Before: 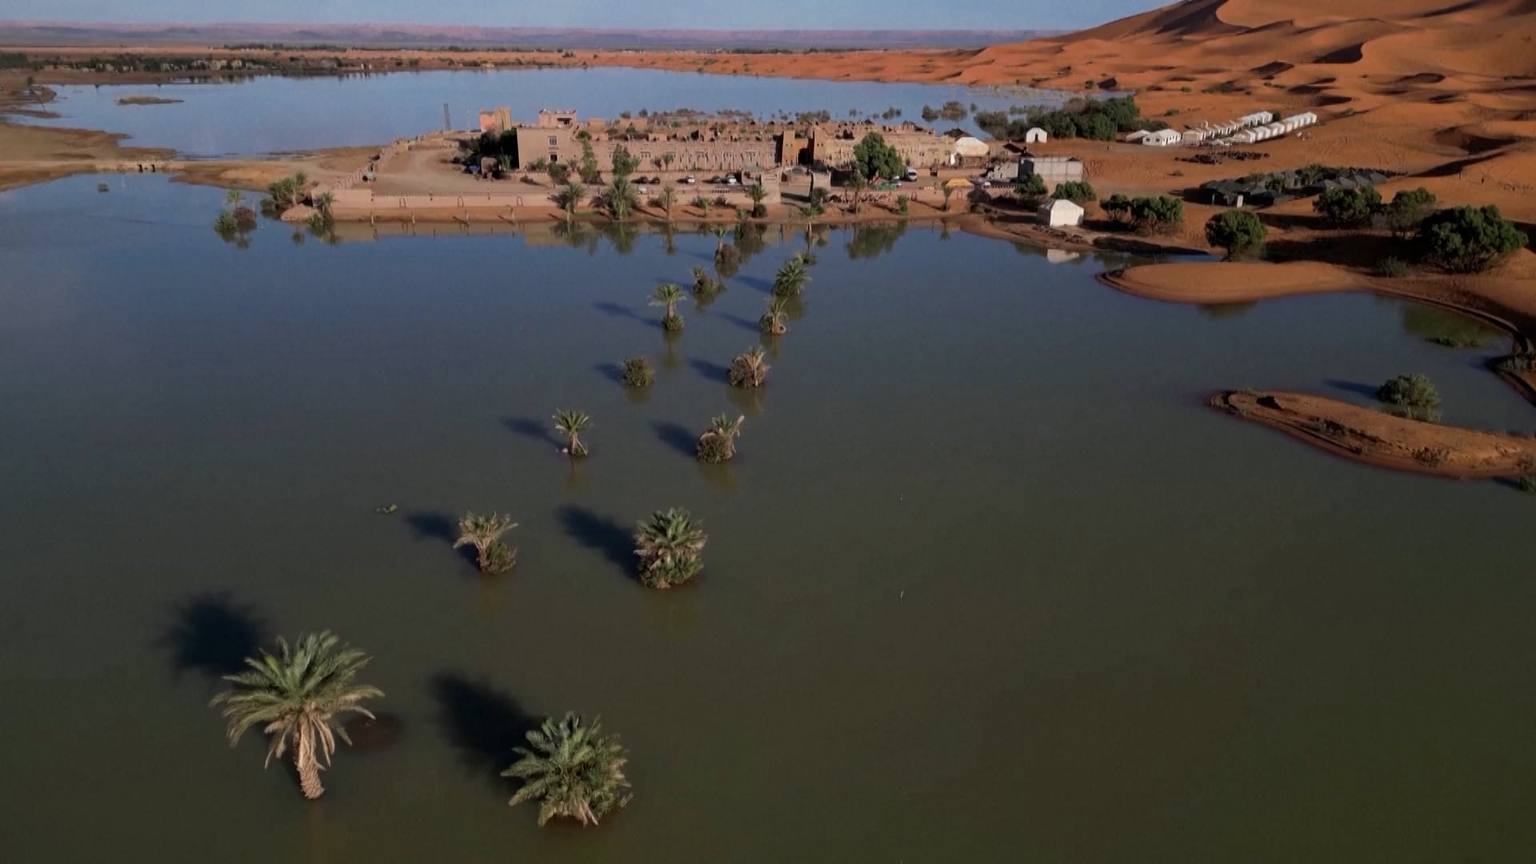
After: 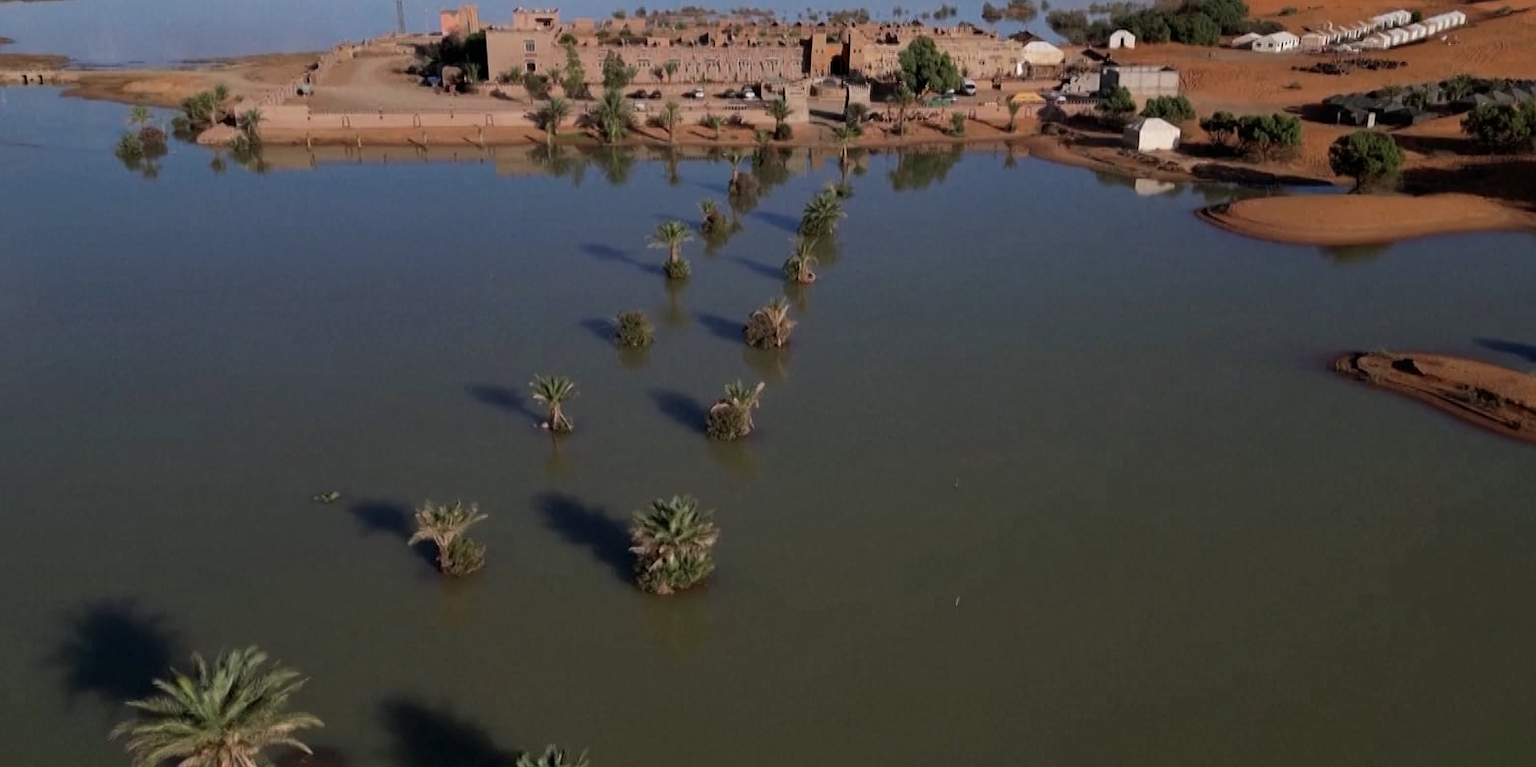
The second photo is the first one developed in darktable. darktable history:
crop: left 7.852%, top 11.96%, right 10.453%, bottom 15.456%
shadows and highlights: shadows 19.91, highlights -20.57, soften with gaussian
